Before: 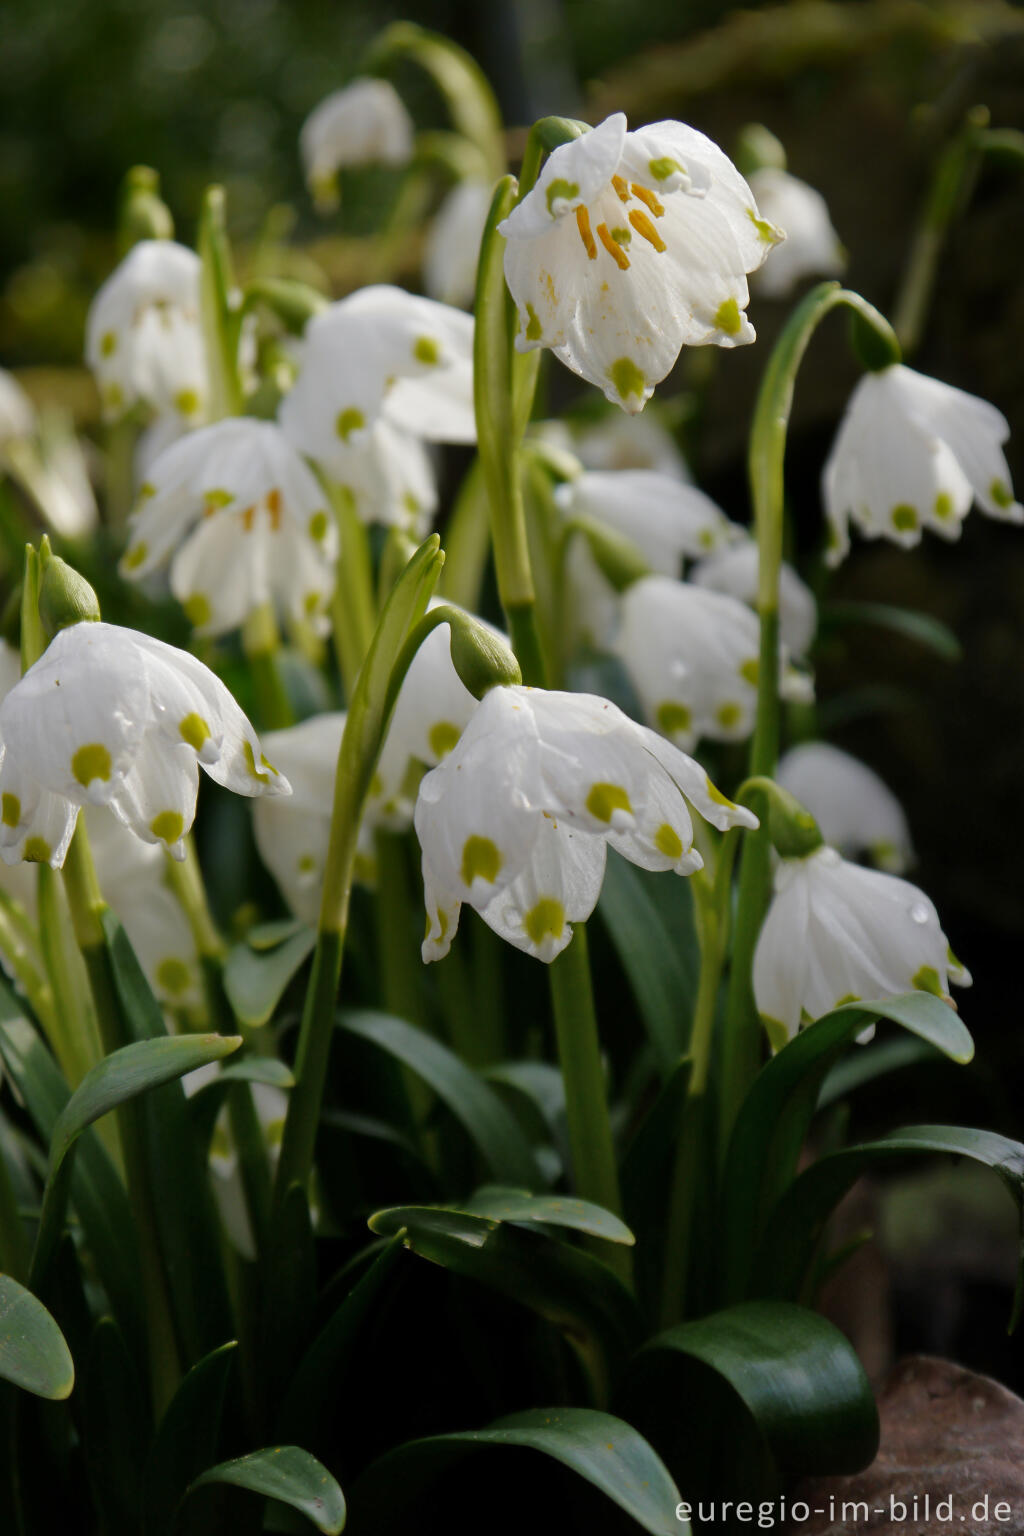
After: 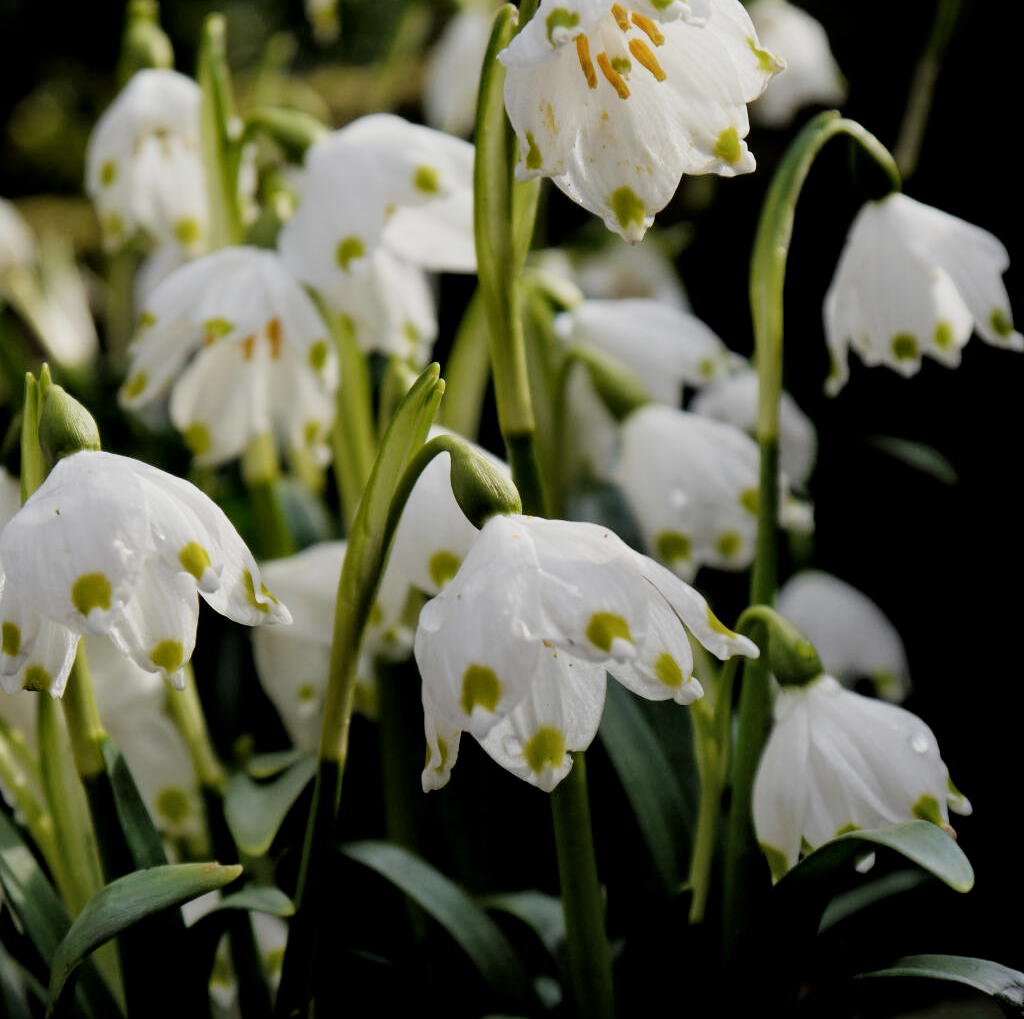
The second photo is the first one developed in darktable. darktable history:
local contrast: highlights 106%, shadows 100%, detail 120%, midtone range 0.2
crop: top 11.133%, bottom 22.505%
filmic rgb: black relative exposure -5.09 EV, white relative exposure 4 EV, threshold 2.95 EV, hardness 2.9, contrast 1.3, highlights saturation mix -9.54%, enable highlight reconstruction true
